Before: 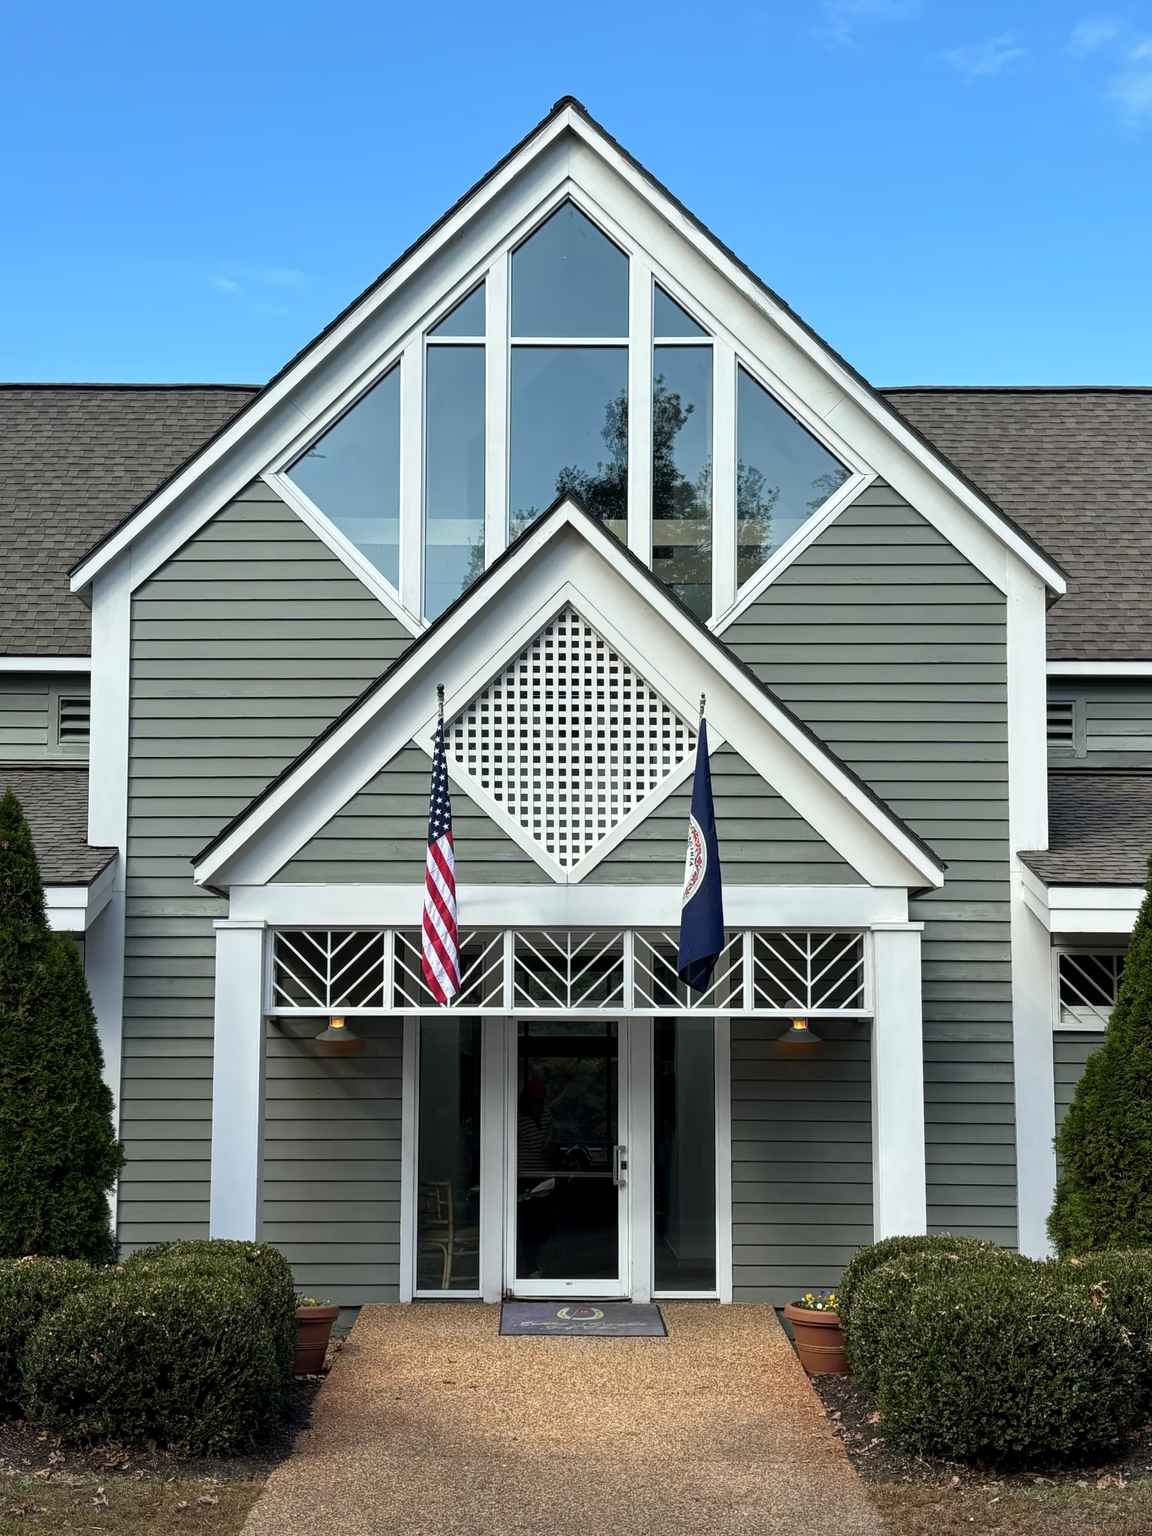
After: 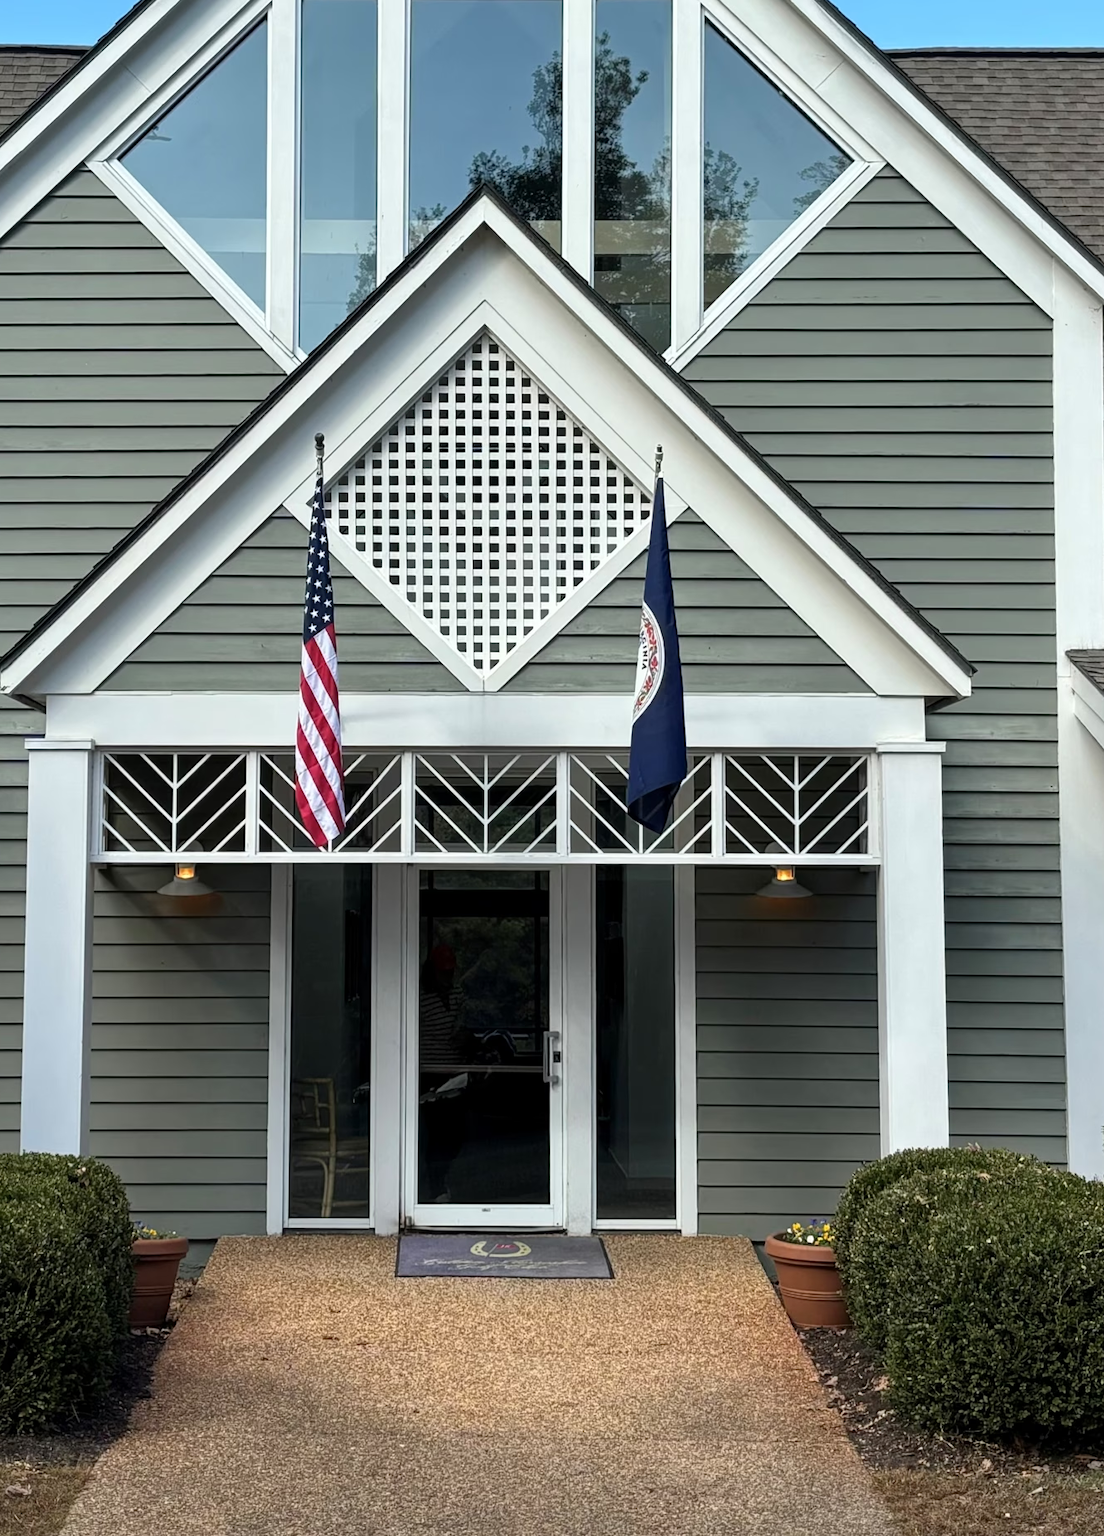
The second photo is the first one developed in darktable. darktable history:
crop: left 16.86%, top 22.756%, right 9.032%
